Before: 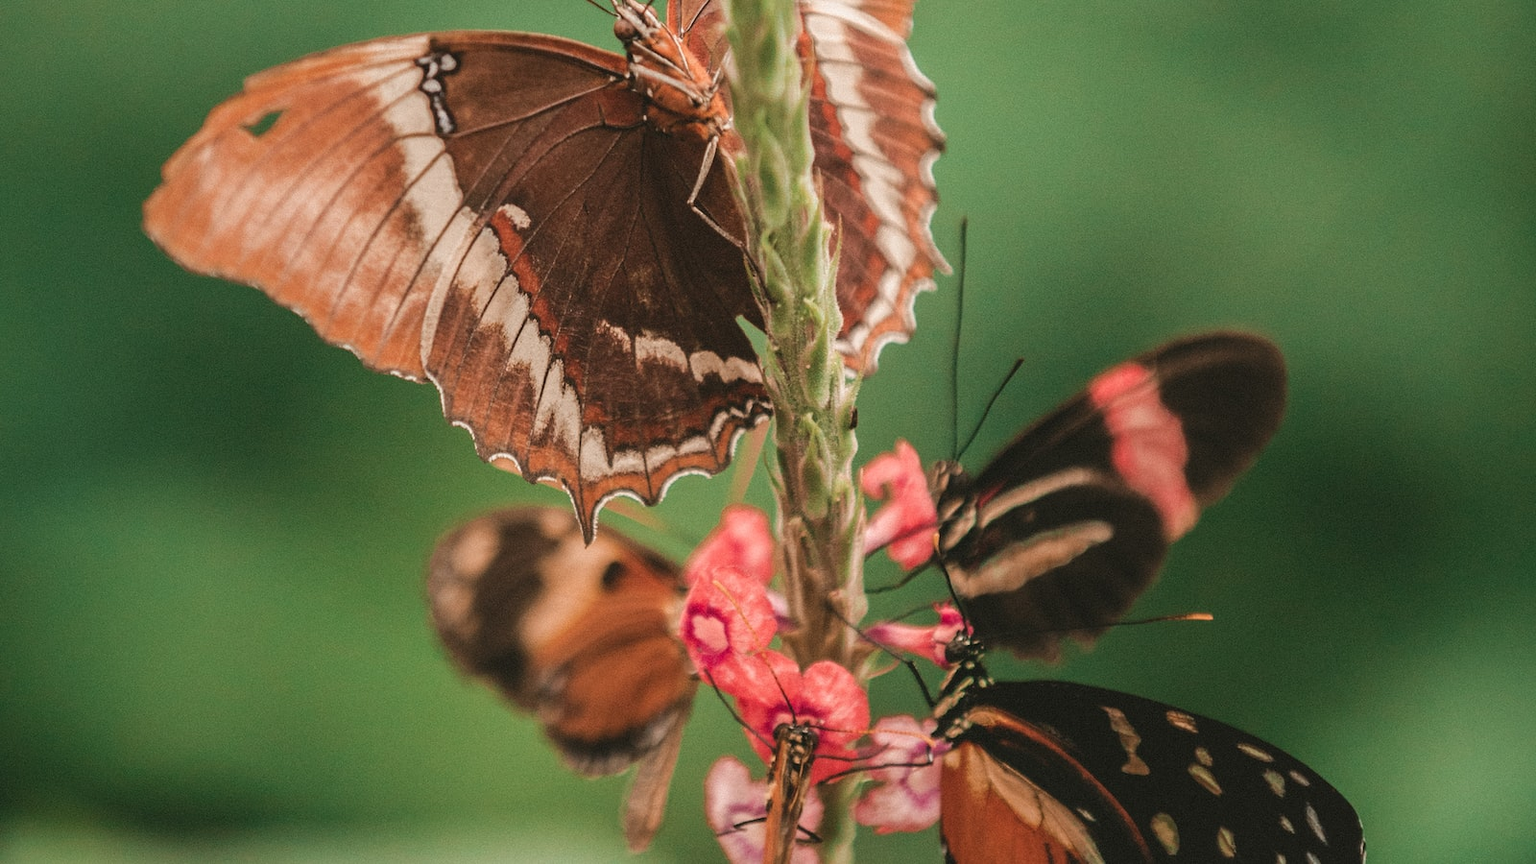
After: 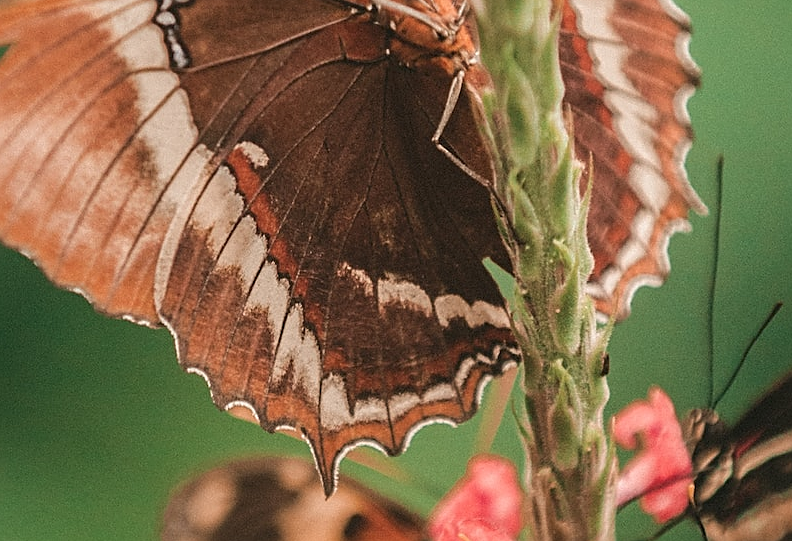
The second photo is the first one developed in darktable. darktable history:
sharpen: on, module defaults
crop: left 17.752%, top 7.92%, right 32.715%, bottom 31.907%
